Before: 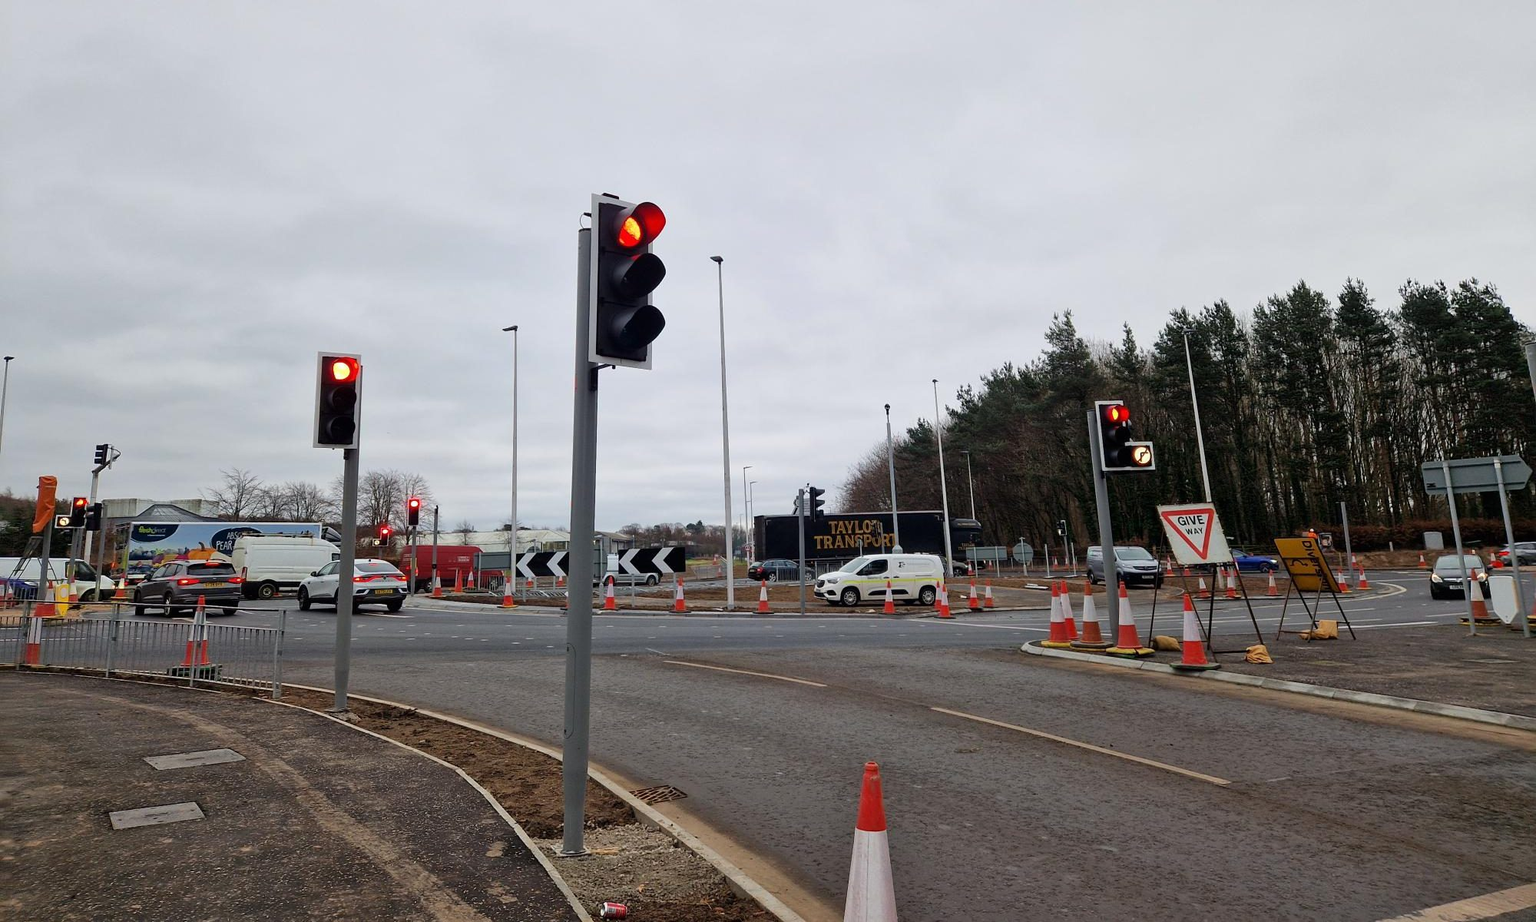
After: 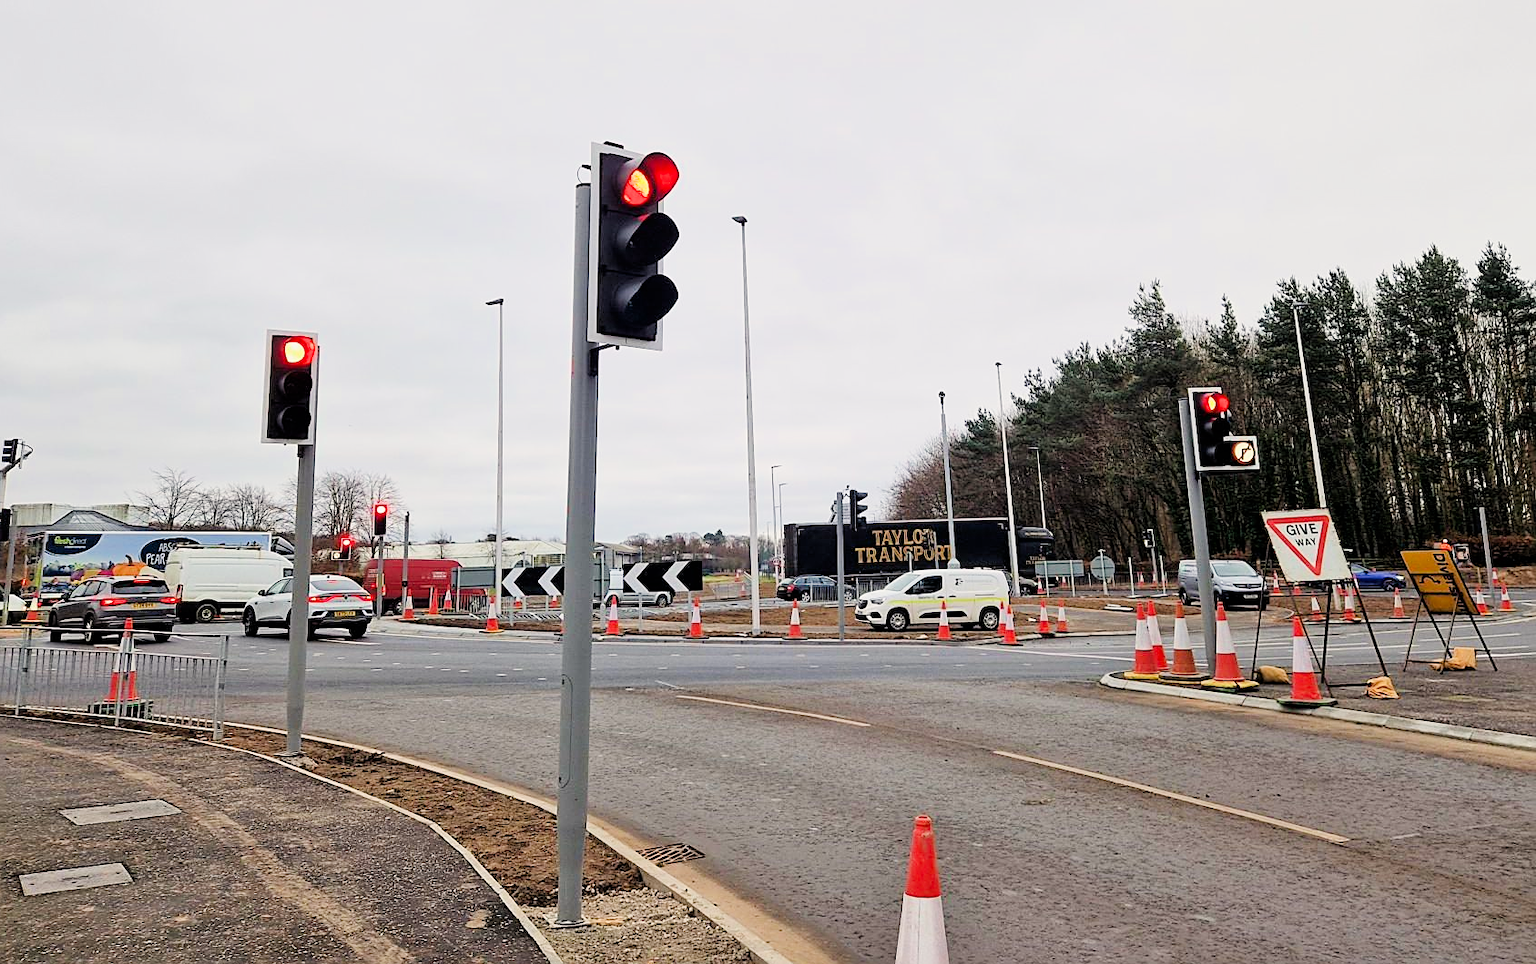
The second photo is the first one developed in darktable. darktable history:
exposure: black level correction 0, exposure 1.276 EV, compensate exposure bias true, compensate highlight preservation false
color correction: highlights a* 0.893, highlights b* 2.85, saturation 1.07
sharpen: on, module defaults
crop: left 6.084%, top 8.015%, right 9.53%, bottom 3.706%
filmic rgb: black relative exposure -6.7 EV, white relative exposure 4.56 EV, hardness 3.24
